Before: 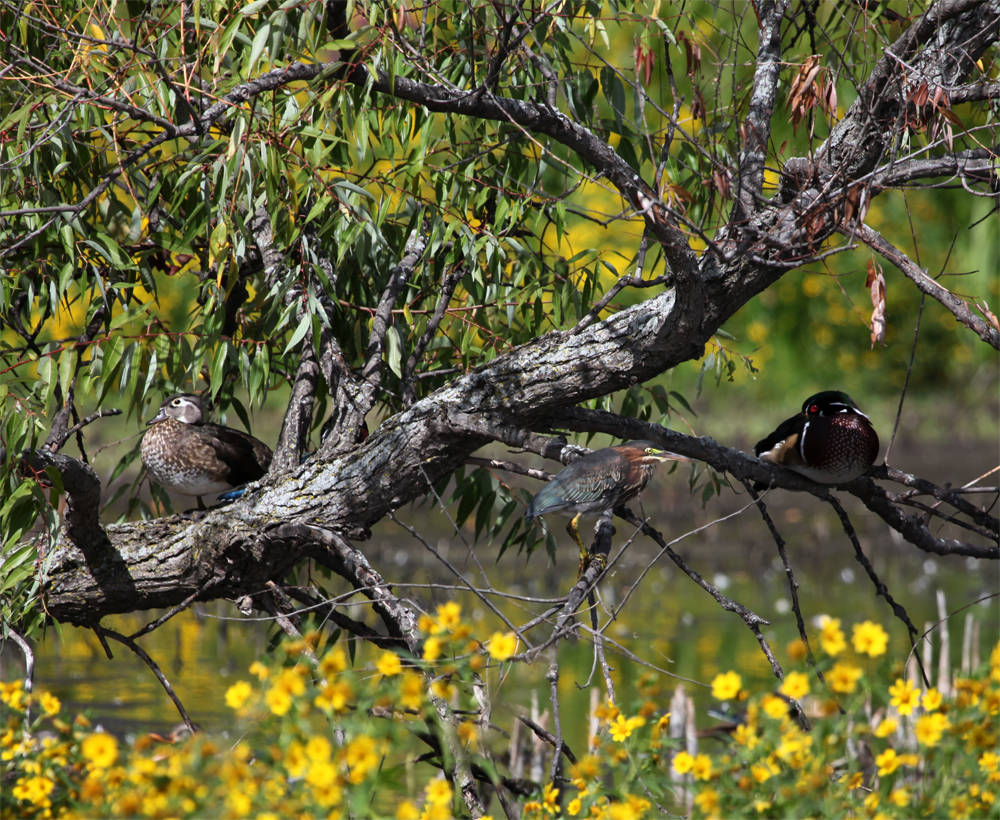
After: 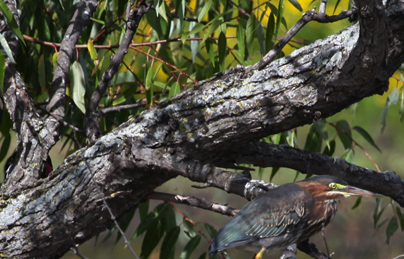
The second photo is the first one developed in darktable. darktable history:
crop: left 31.698%, top 32.432%, right 27.802%, bottom 35.913%
contrast brightness saturation: contrast -0.022, brightness -0.014, saturation 0.039
